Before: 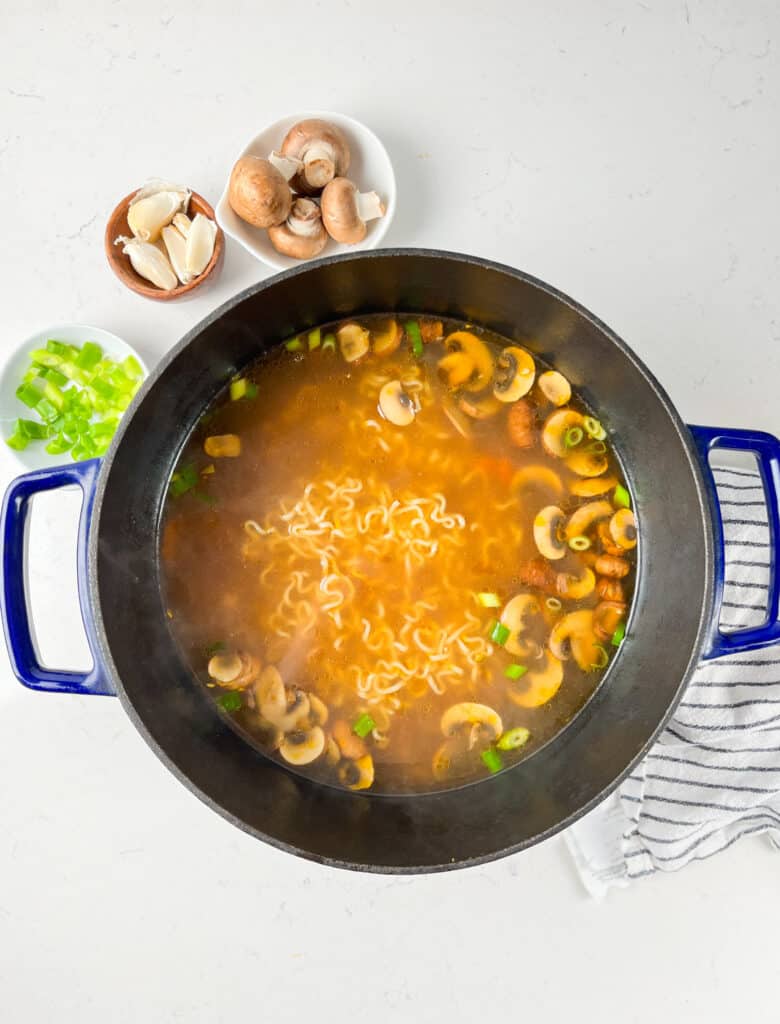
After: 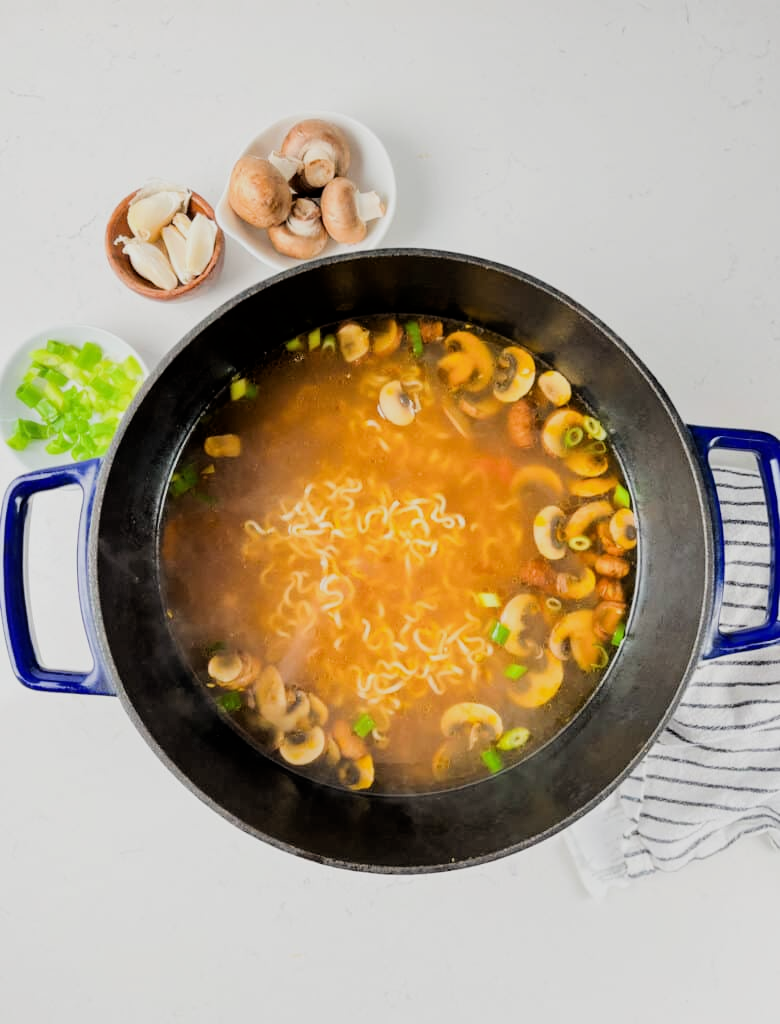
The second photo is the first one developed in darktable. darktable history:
filmic rgb: black relative exposure -5.05 EV, white relative exposure 3.96 EV, hardness 2.9, contrast 1.197, highlights saturation mix -30.11%
